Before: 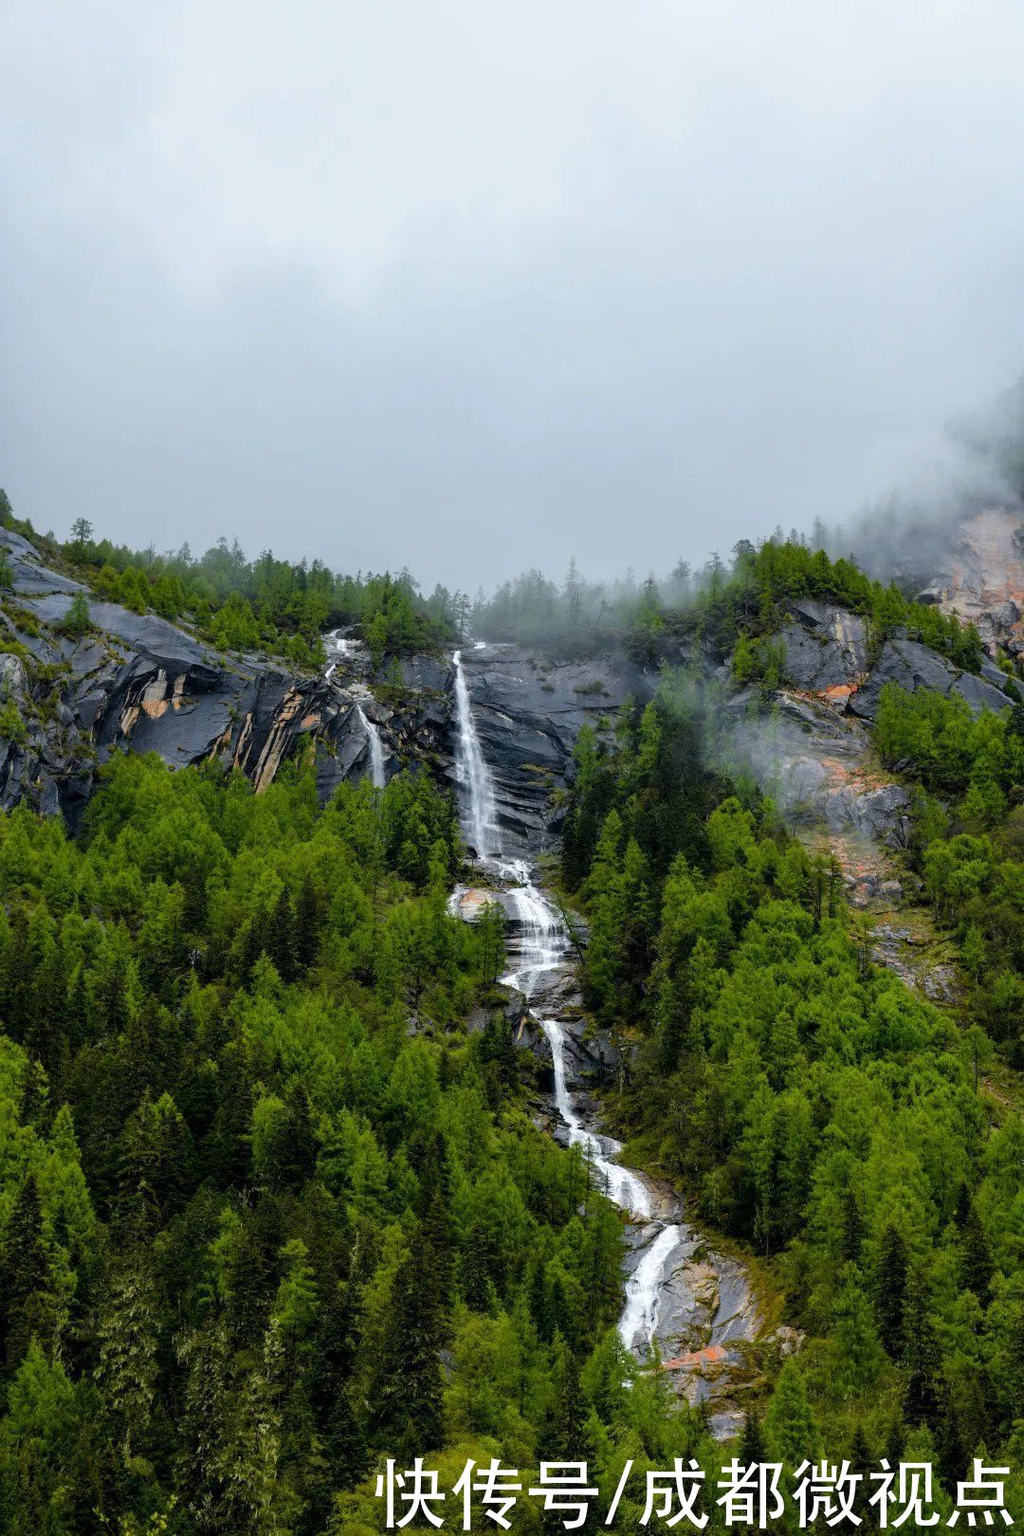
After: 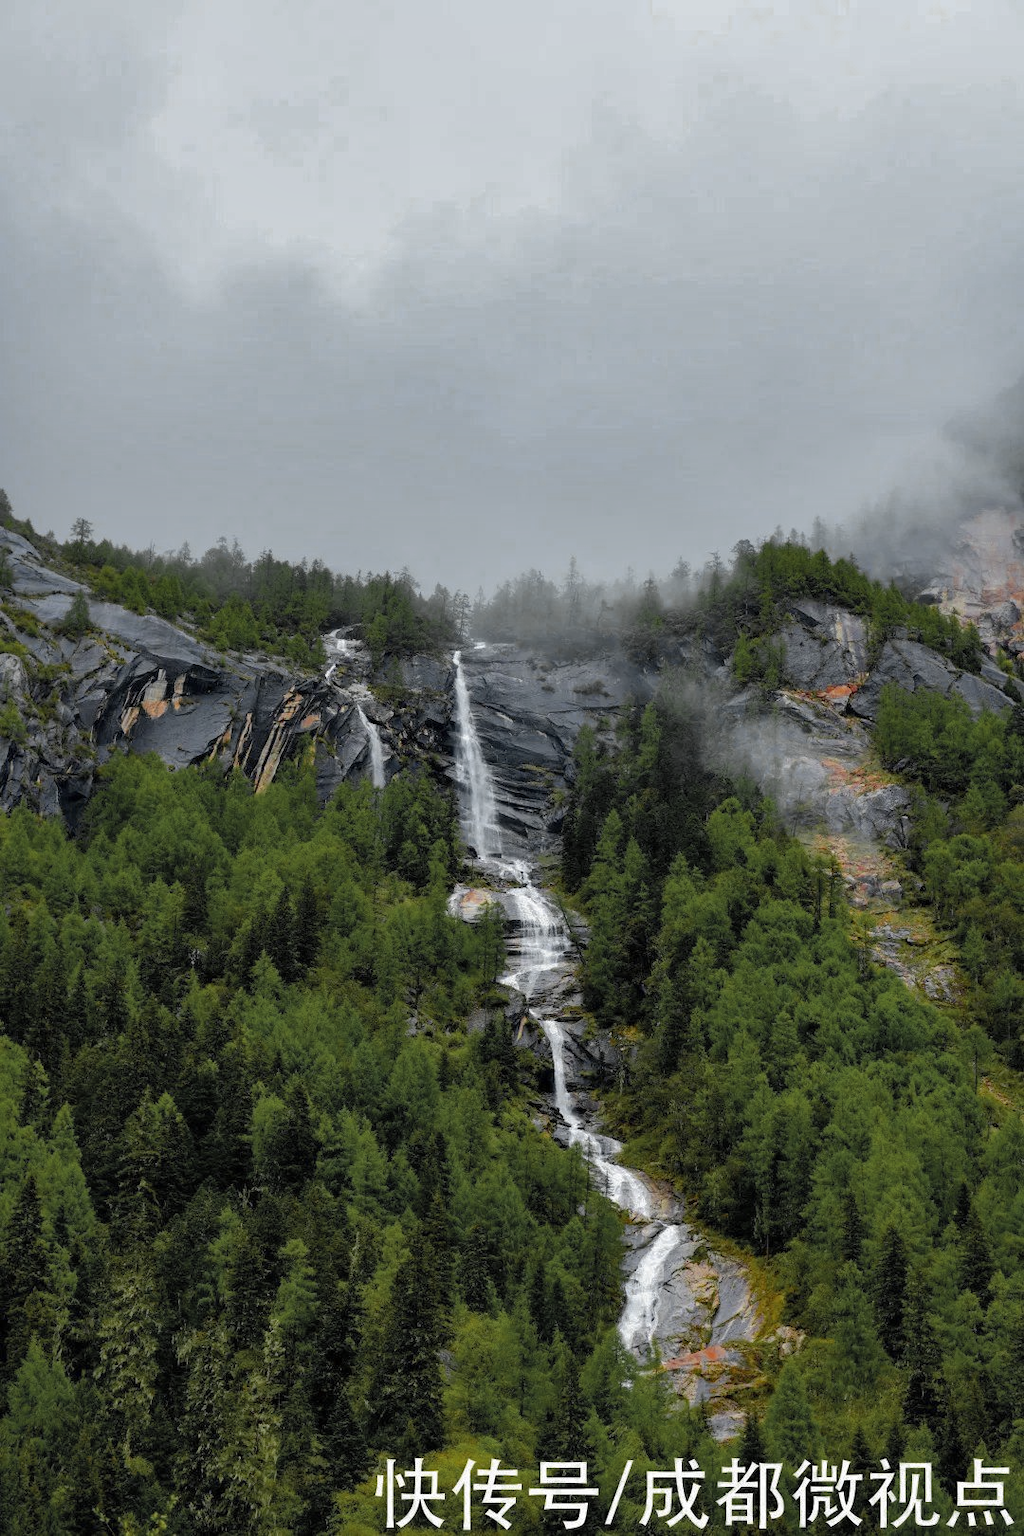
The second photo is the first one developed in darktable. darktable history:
shadows and highlights: shadows 40, highlights -60
color zones: curves: ch0 [(0.035, 0.242) (0.25, 0.5) (0.384, 0.214) (0.488, 0.255) (0.75, 0.5)]; ch1 [(0.063, 0.379) (0.25, 0.5) (0.354, 0.201) (0.489, 0.085) (0.729, 0.271)]; ch2 [(0.25, 0.5) (0.38, 0.517) (0.442, 0.51) (0.735, 0.456)]
